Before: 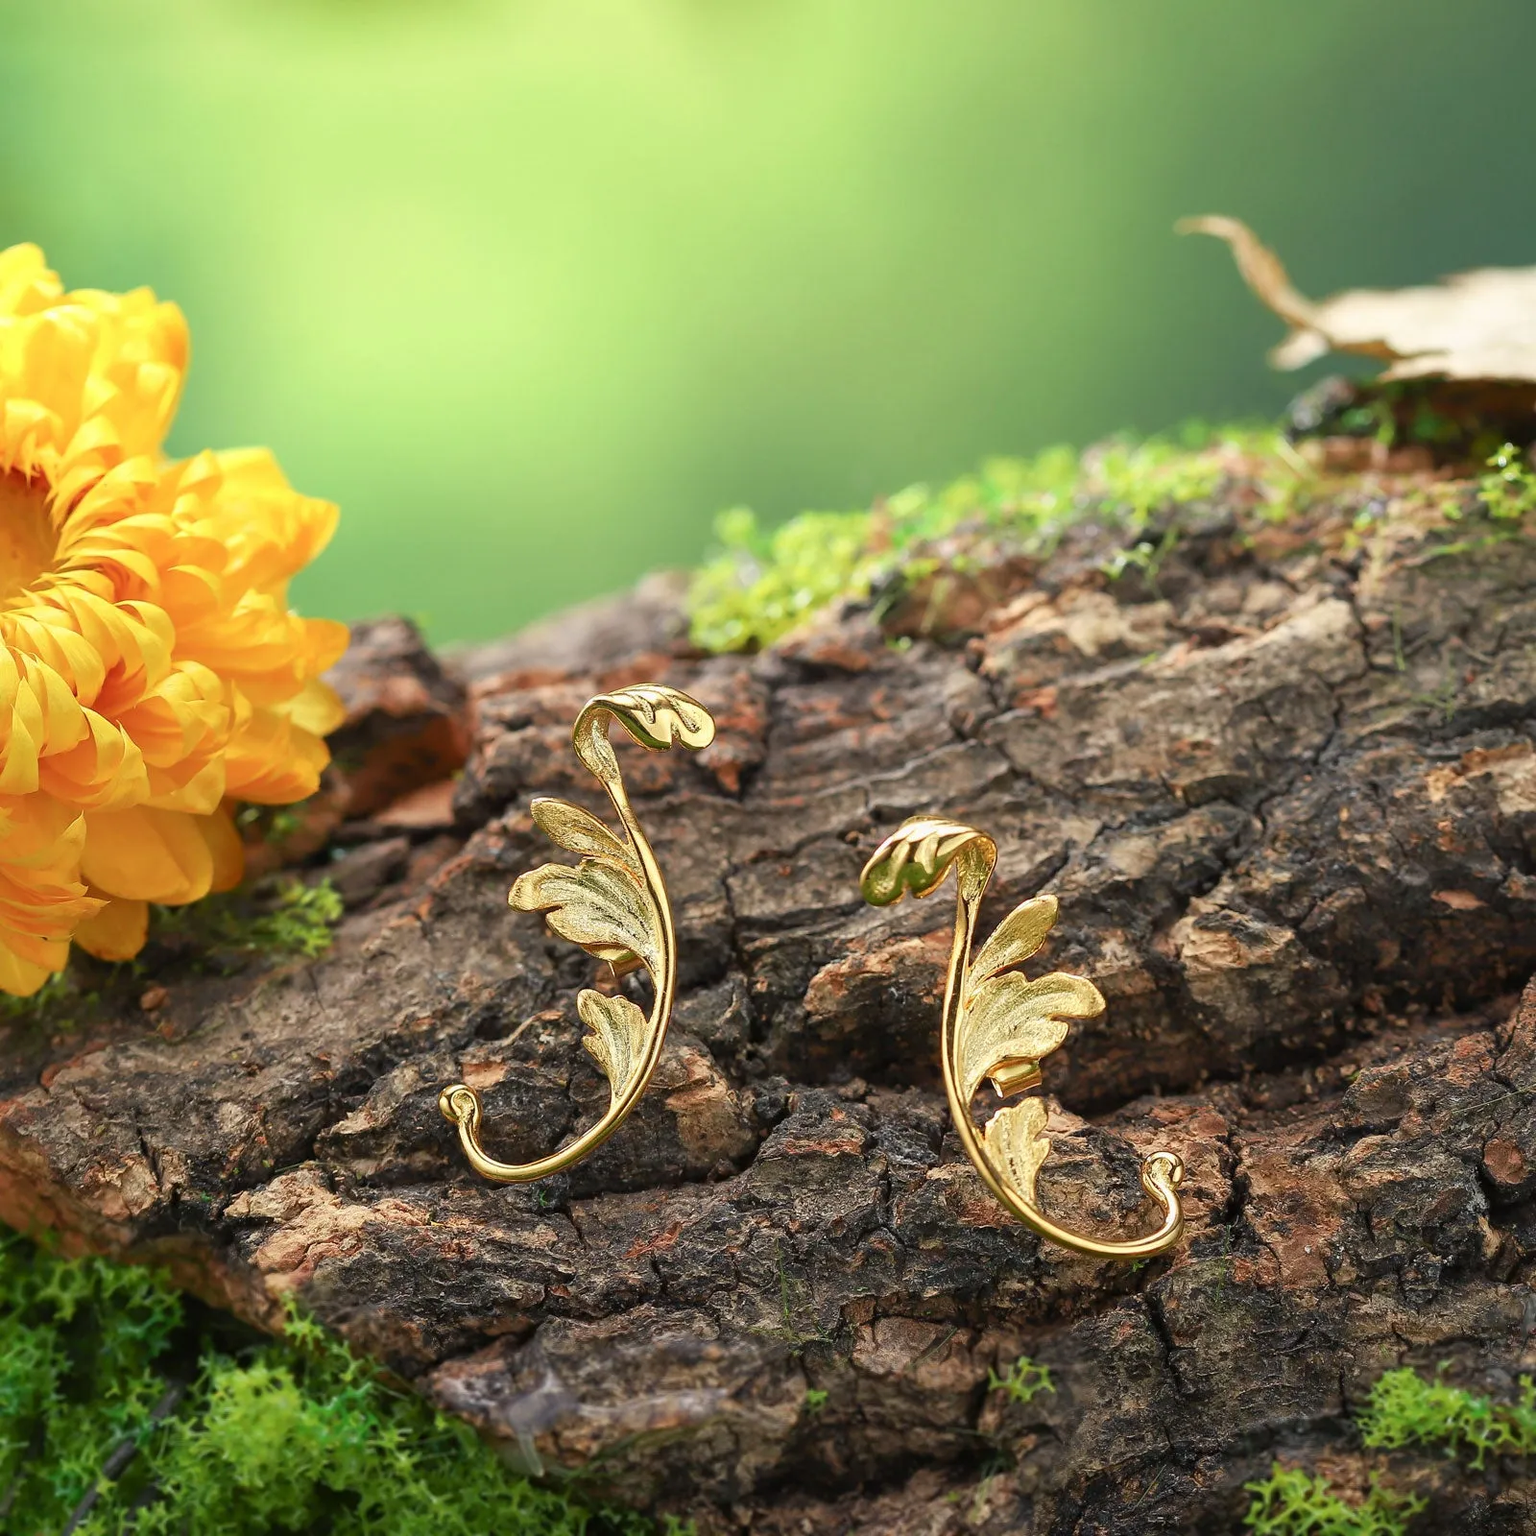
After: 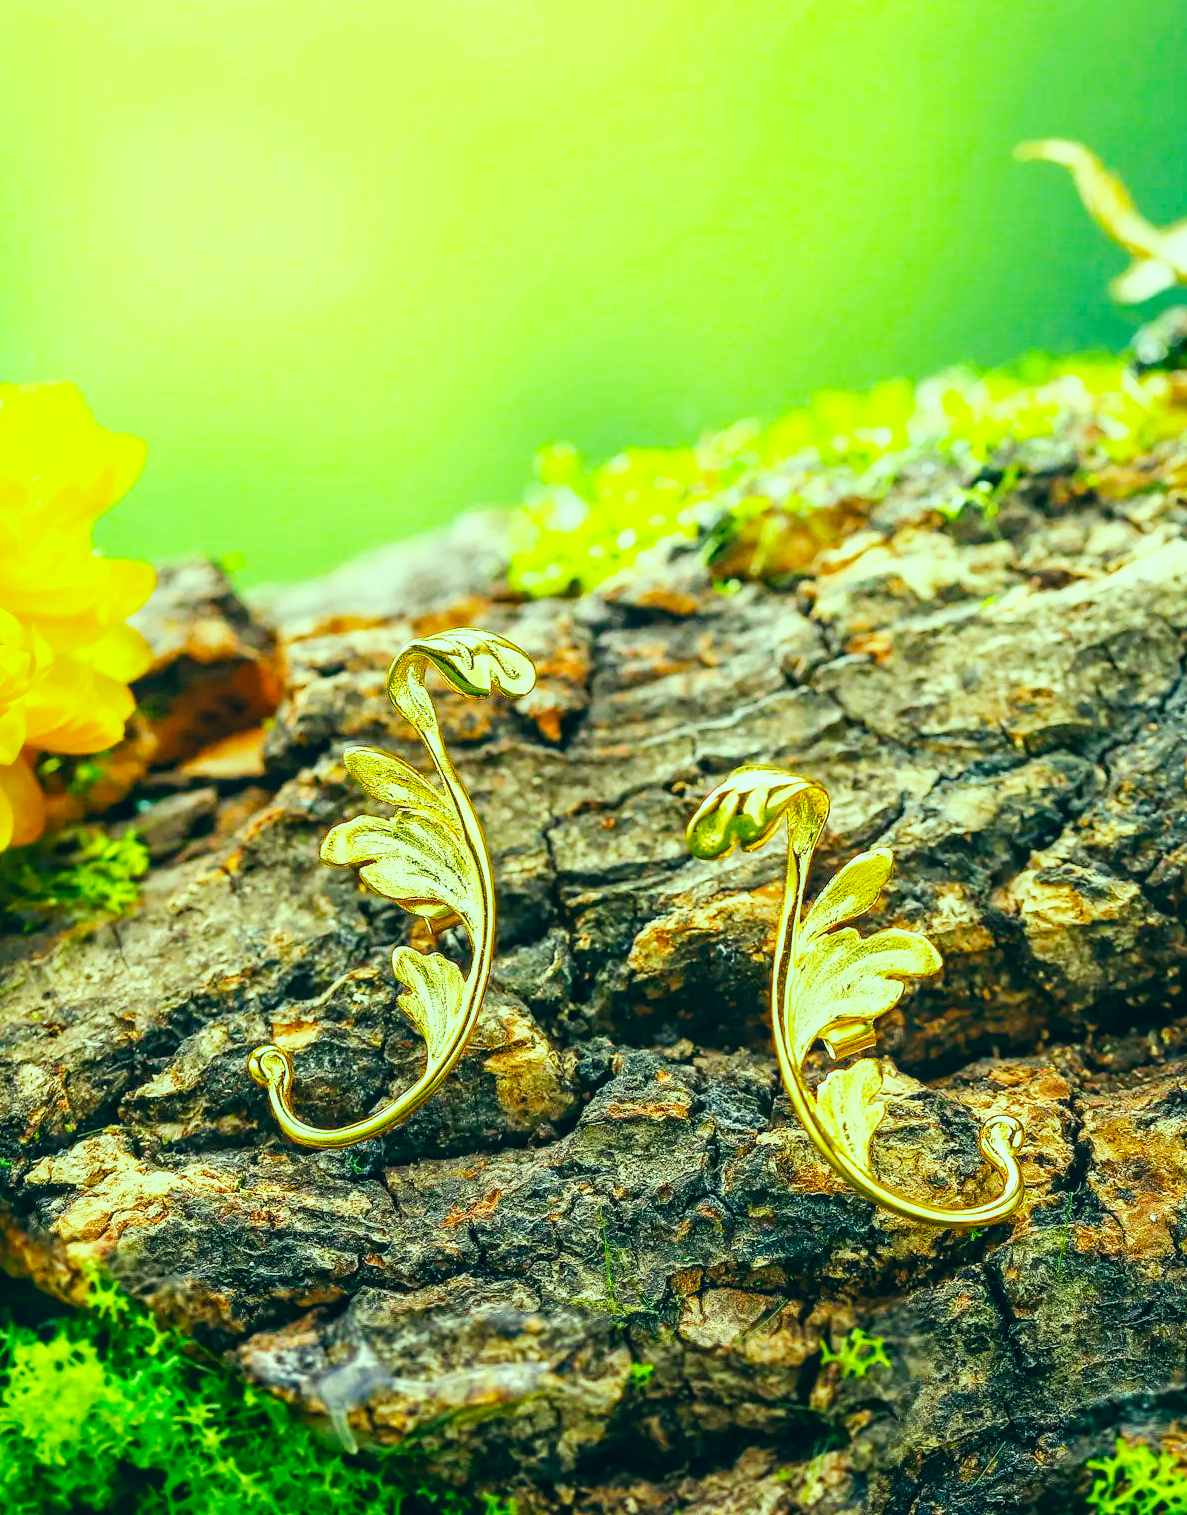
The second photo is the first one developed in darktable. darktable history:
crop and rotate: left 13.15%, top 5.251%, right 12.609%
base curve: curves: ch0 [(0, 0.003) (0.001, 0.002) (0.006, 0.004) (0.02, 0.022) (0.048, 0.086) (0.094, 0.234) (0.162, 0.431) (0.258, 0.629) (0.385, 0.8) (0.548, 0.918) (0.751, 0.988) (1, 1)], preserve colors none
color balance rgb: linear chroma grading › global chroma 15%, perceptual saturation grading › global saturation 30%
color correction: highlights a* -20.08, highlights b* 9.8, shadows a* -20.4, shadows b* -10.76
local contrast: on, module defaults
